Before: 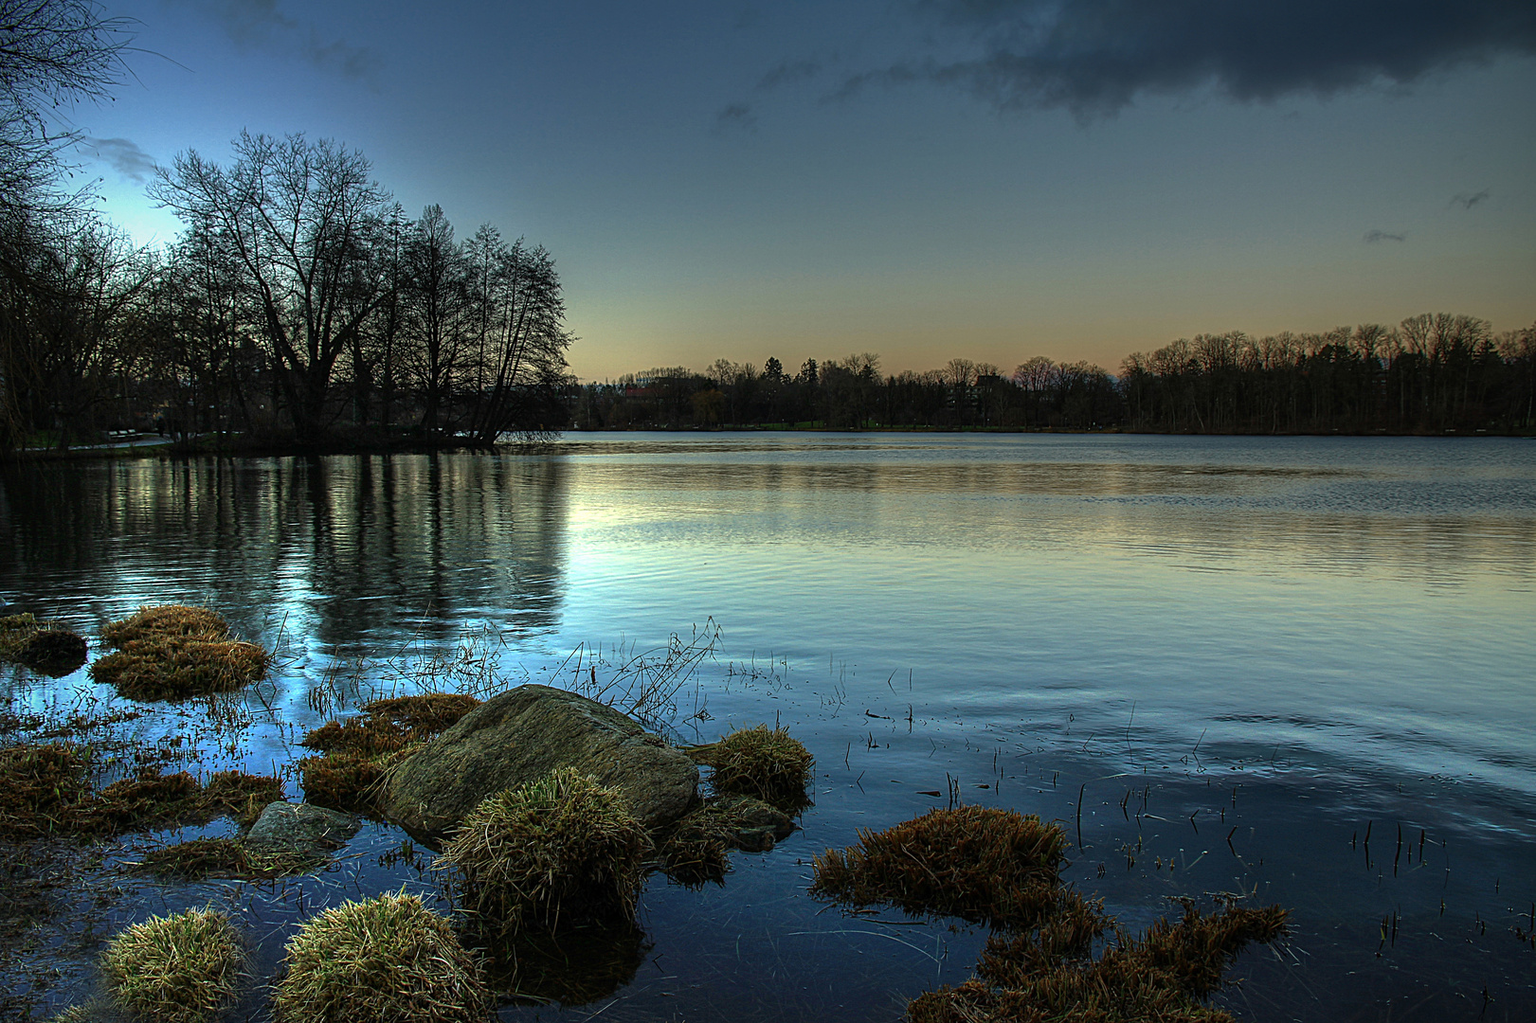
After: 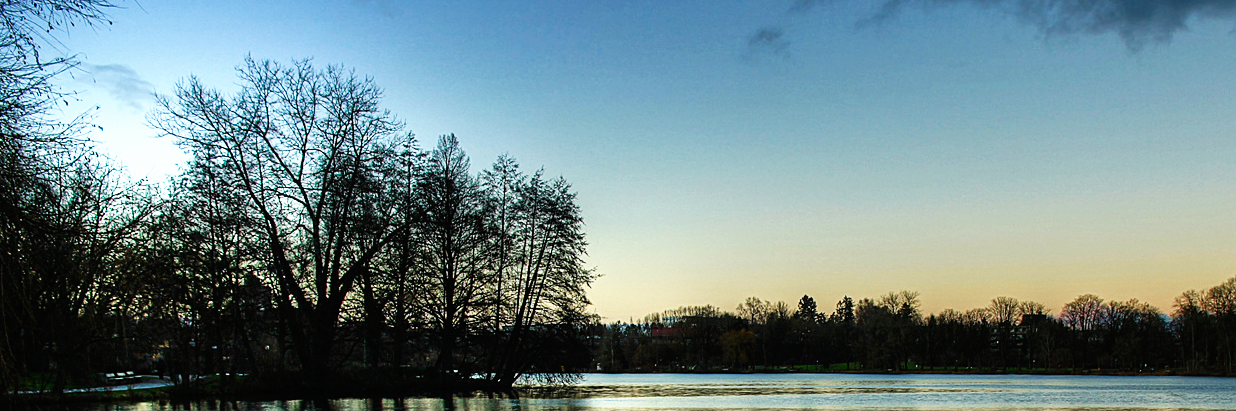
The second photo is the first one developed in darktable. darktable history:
base curve: curves: ch0 [(0, 0) (0.007, 0.004) (0.027, 0.03) (0.046, 0.07) (0.207, 0.54) (0.442, 0.872) (0.673, 0.972) (1, 1)], preserve colors none
crop: left 0.579%, top 7.627%, right 23.167%, bottom 54.275%
